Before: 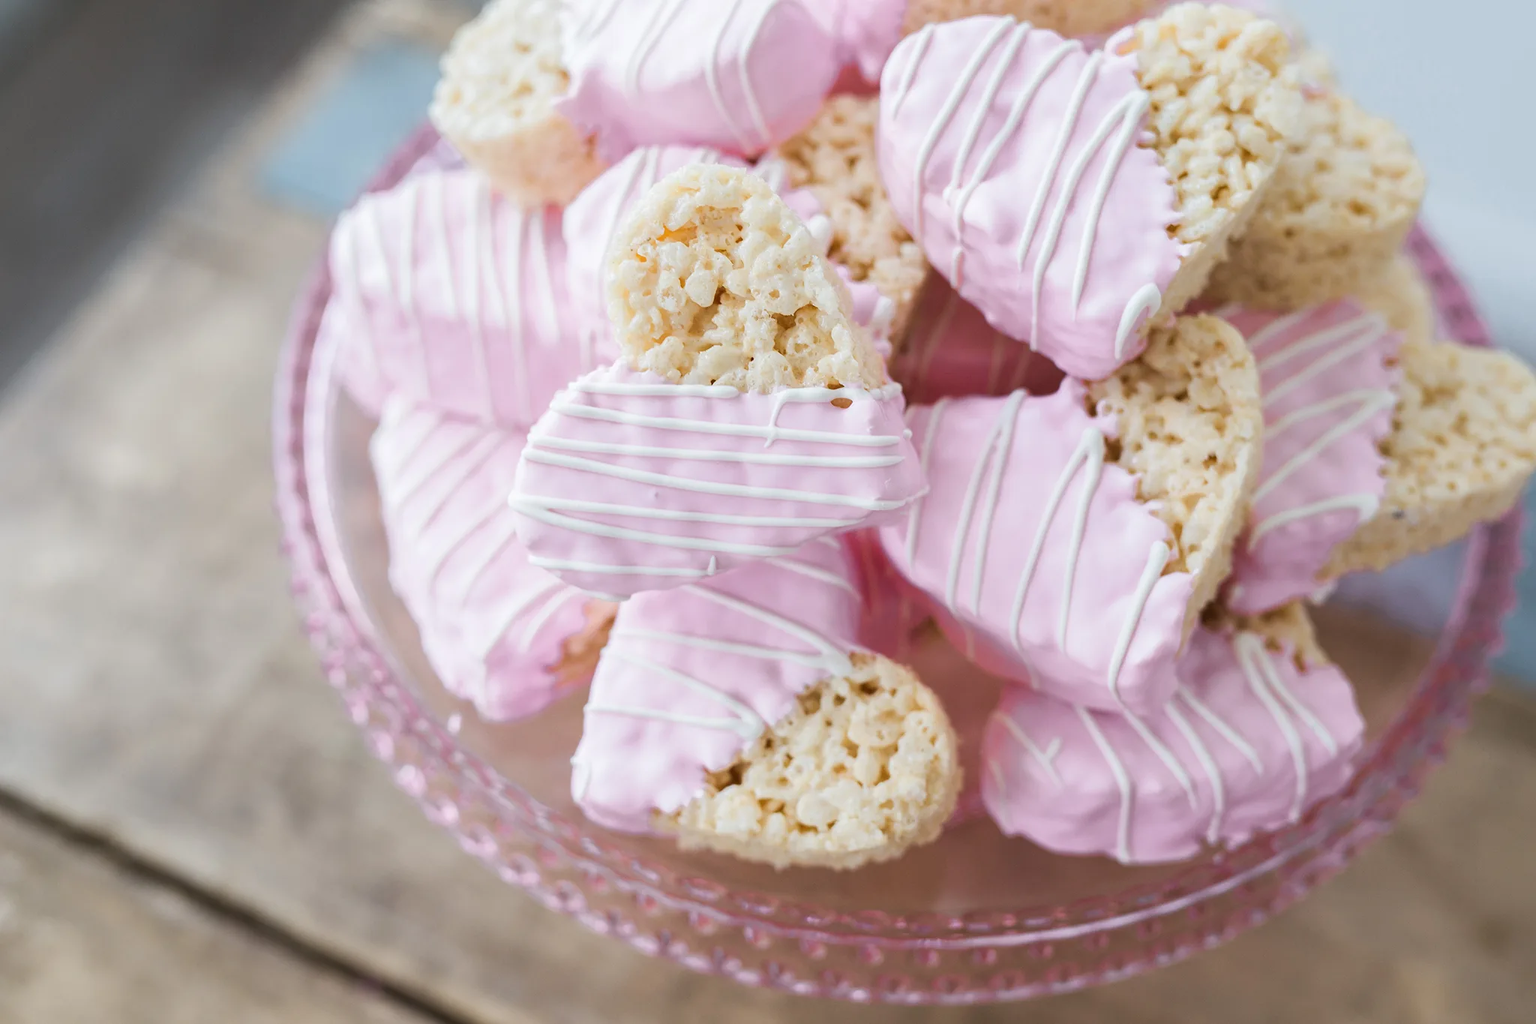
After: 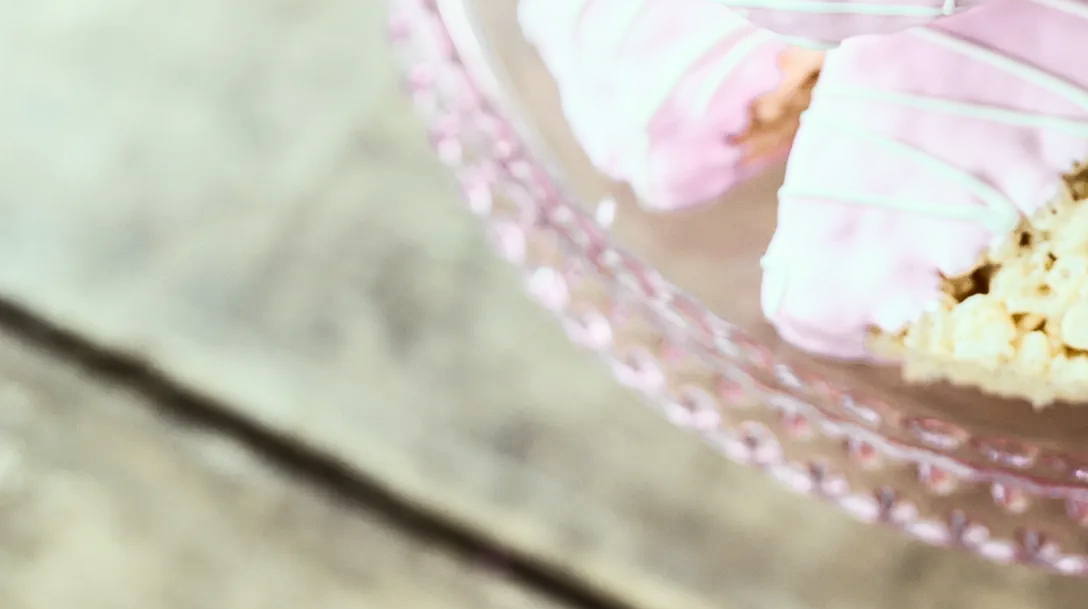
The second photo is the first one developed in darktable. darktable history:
contrast brightness saturation: contrast 0.374, brightness 0.103
color correction: highlights a* -7.81, highlights b* 3.64
shadows and highlights: shadows 37.18, highlights -27.58, soften with gaussian
crop and rotate: top 55.13%, right 46.864%, bottom 0.195%
